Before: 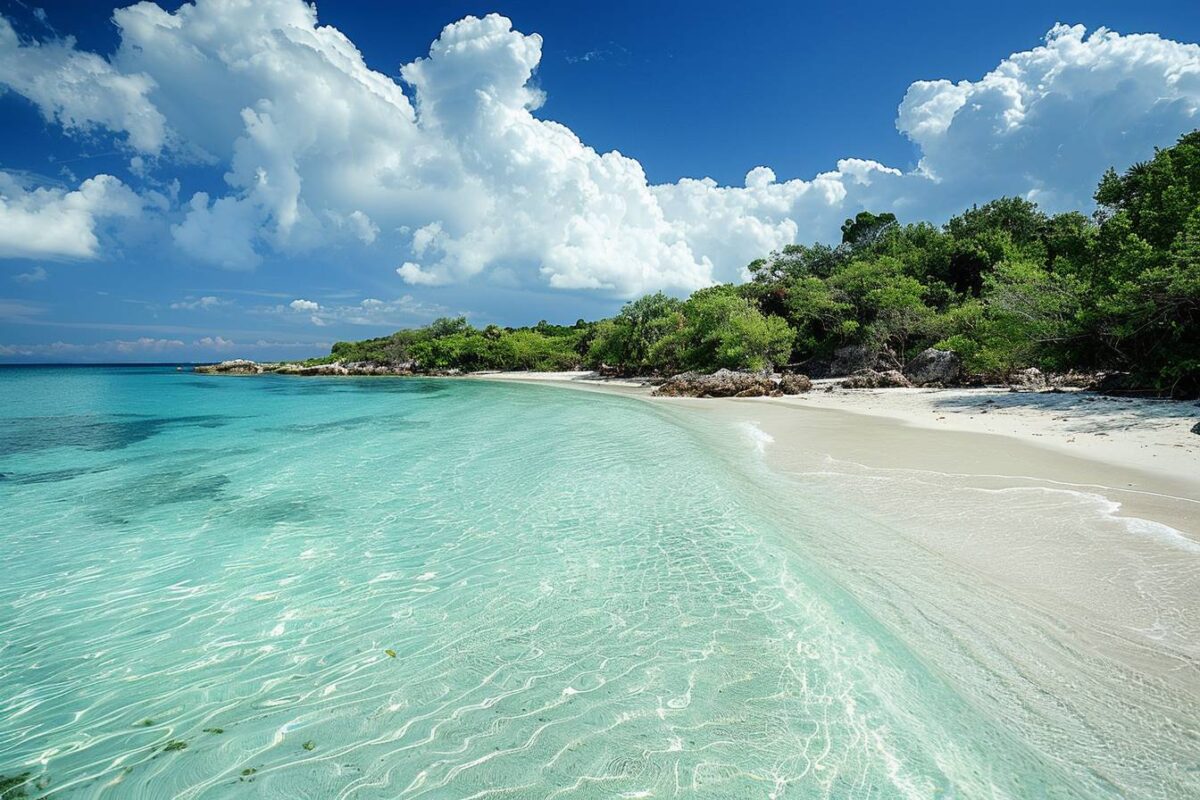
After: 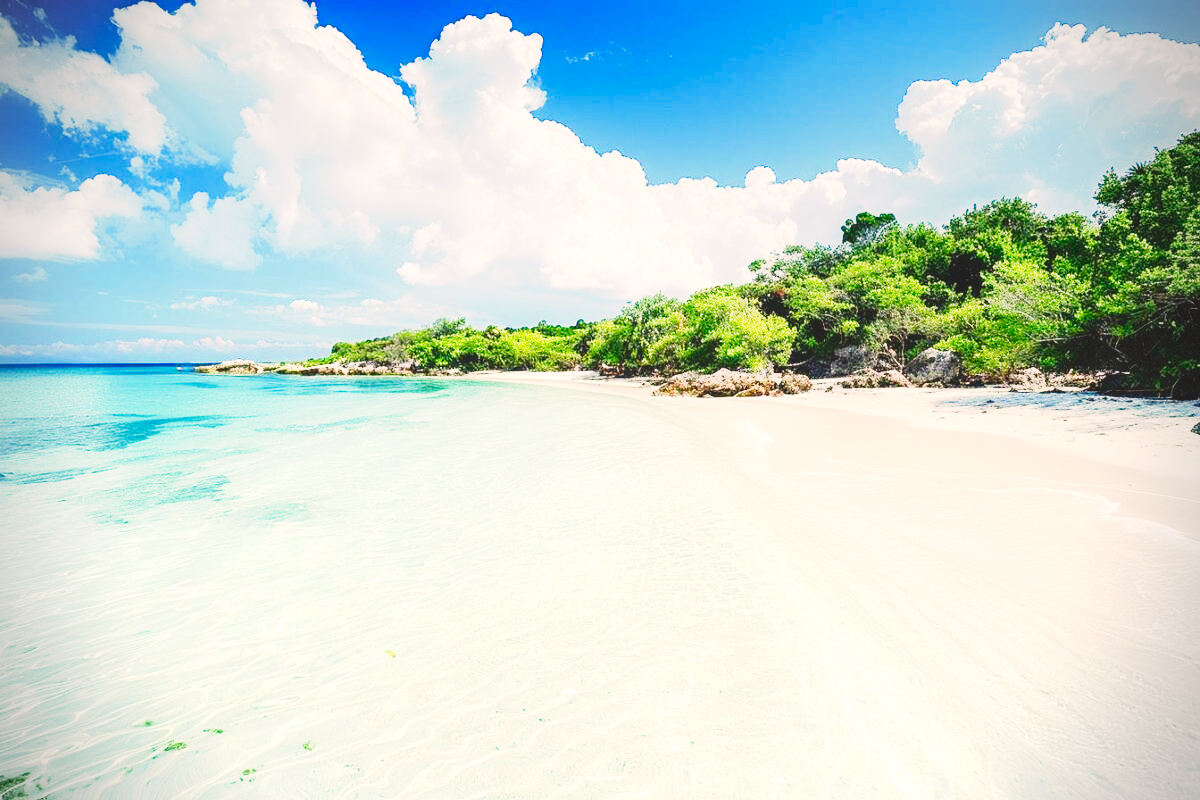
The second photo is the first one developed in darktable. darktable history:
color correction: highlights a* 3.84, highlights b* 5.07
color zones: curves: ch0 [(0, 0.613) (0.01, 0.613) (0.245, 0.448) (0.498, 0.529) (0.642, 0.665) (0.879, 0.777) (0.99, 0.613)]; ch1 [(0, 0) (0.143, 0) (0.286, 0) (0.429, 0) (0.571, 0) (0.714, 0) (0.857, 0)], mix -121.96%
vignetting: dithering 8-bit output, unbound false
base curve: curves: ch0 [(0, 0) (0, 0.001) (0.001, 0.001) (0.004, 0.002) (0.007, 0.004) (0.015, 0.013) (0.033, 0.045) (0.052, 0.096) (0.075, 0.17) (0.099, 0.241) (0.163, 0.42) (0.219, 0.55) (0.259, 0.616) (0.327, 0.722) (0.365, 0.765) (0.522, 0.873) (0.547, 0.881) (0.689, 0.919) (0.826, 0.952) (1, 1)], preserve colors none
exposure: black level correction 0, exposure 0.7 EV, compensate exposure bias true, compensate highlight preservation false
local contrast: highlights 68%, shadows 68%, detail 82%, midtone range 0.325
